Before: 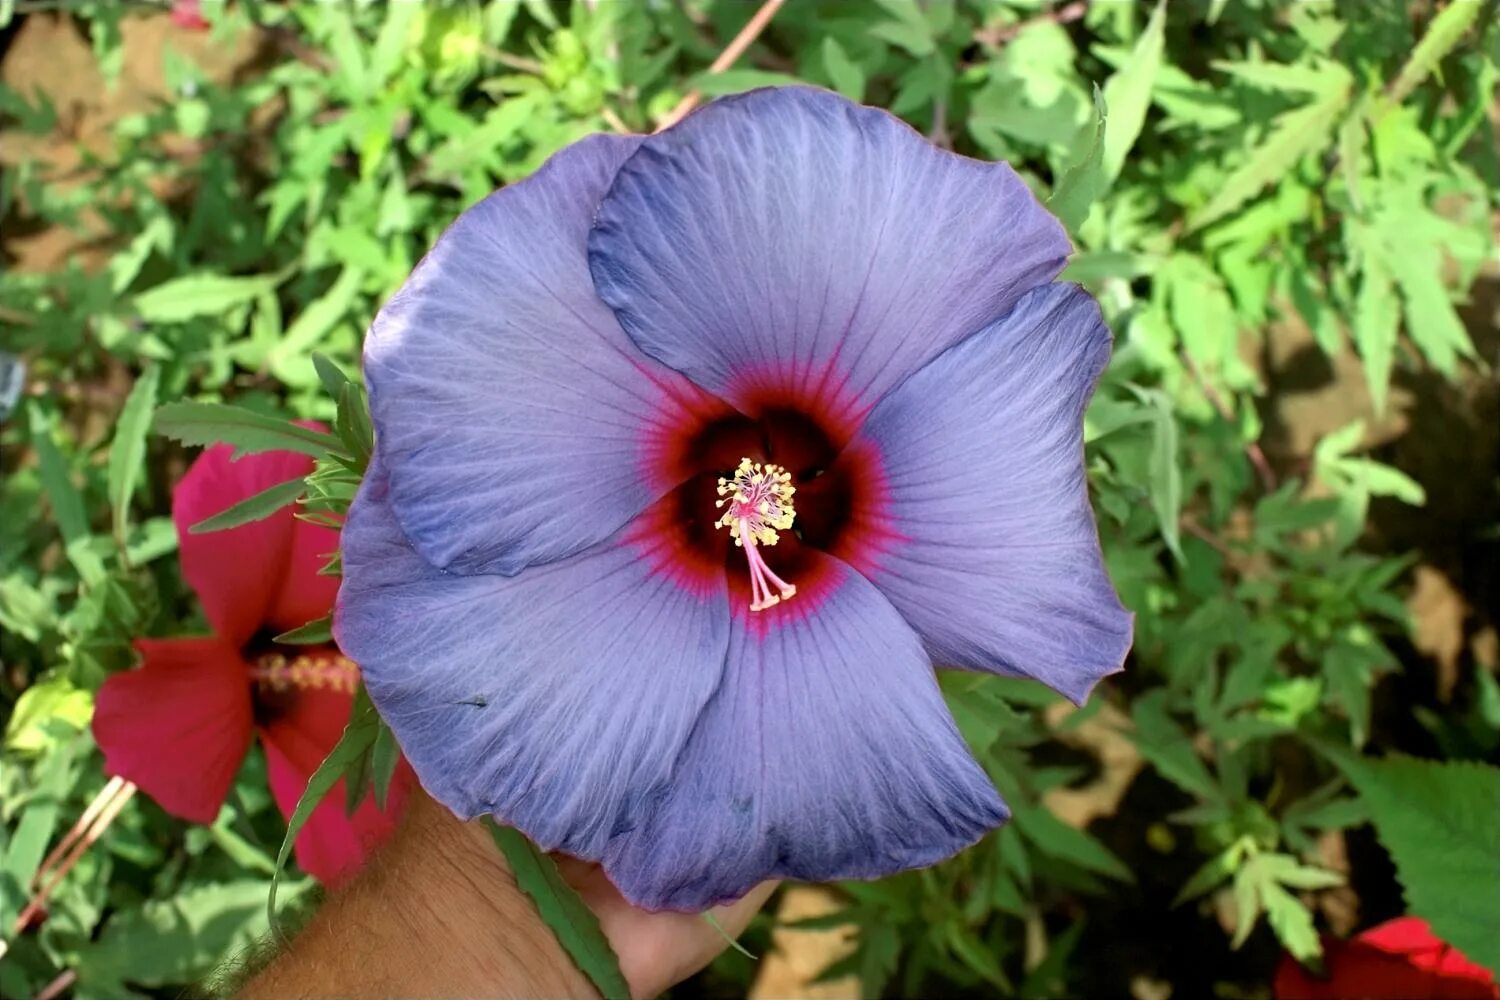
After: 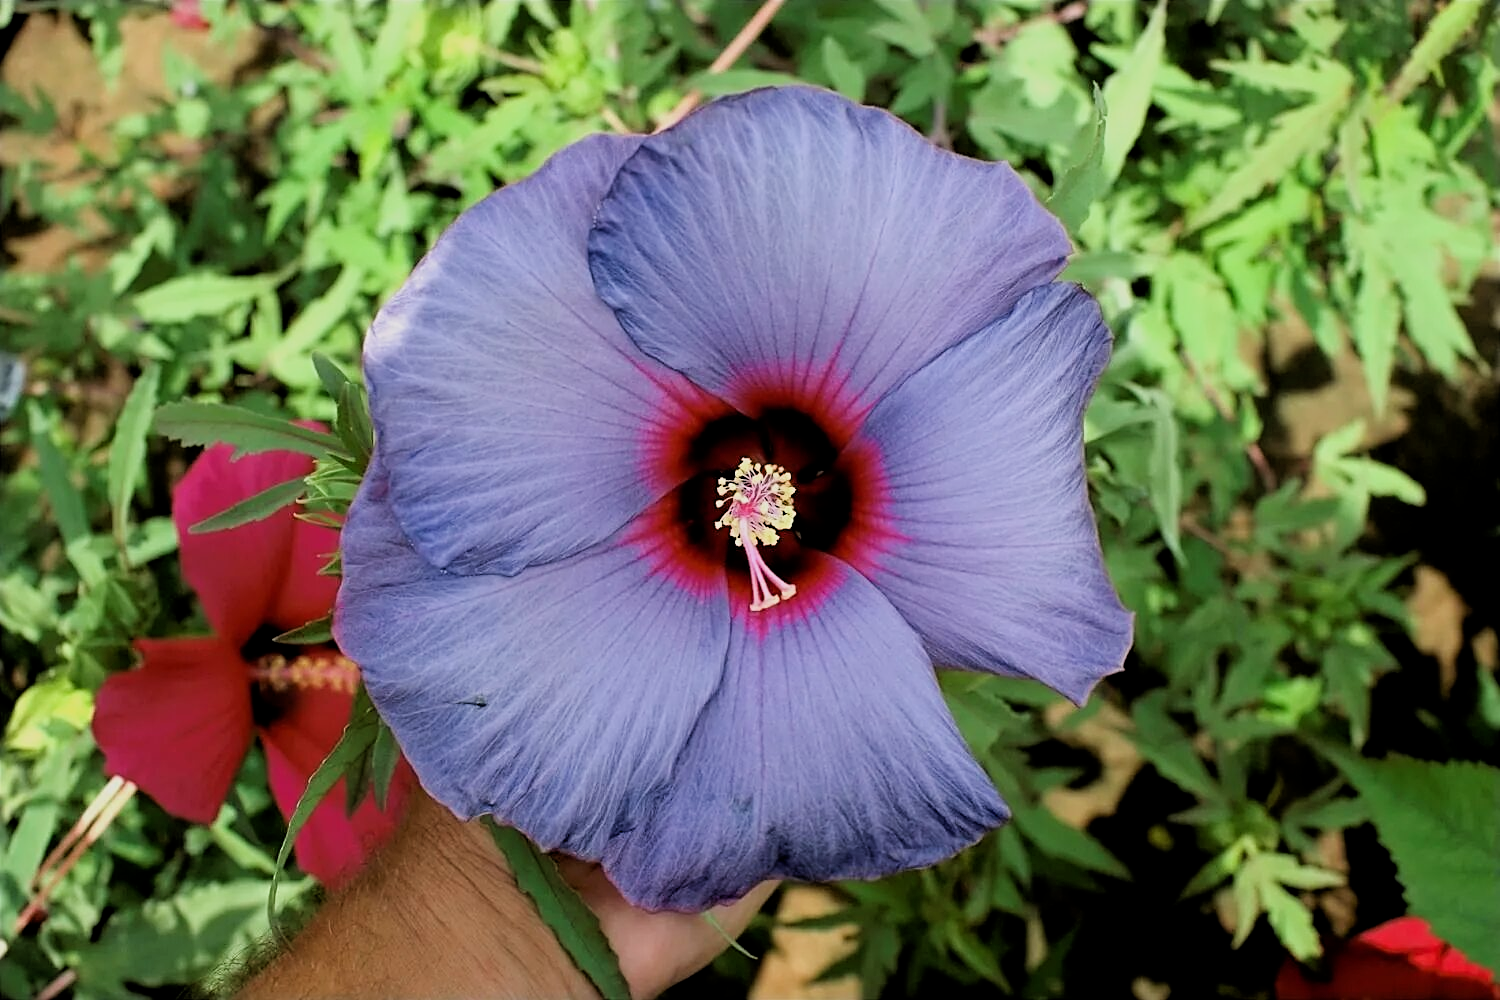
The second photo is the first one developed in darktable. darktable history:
filmic rgb: black relative exposure -7.7 EV, white relative exposure 4.44 EV, target black luminance 0%, hardness 3.75, latitude 50.53%, contrast 1.076, highlights saturation mix 9.13%, shadows ↔ highlights balance -0.247%, iterations of high-quality reconstruction 0
sharpen: on, module defaults
color correction: highlights a* 0.055, highlights b* -0.229
